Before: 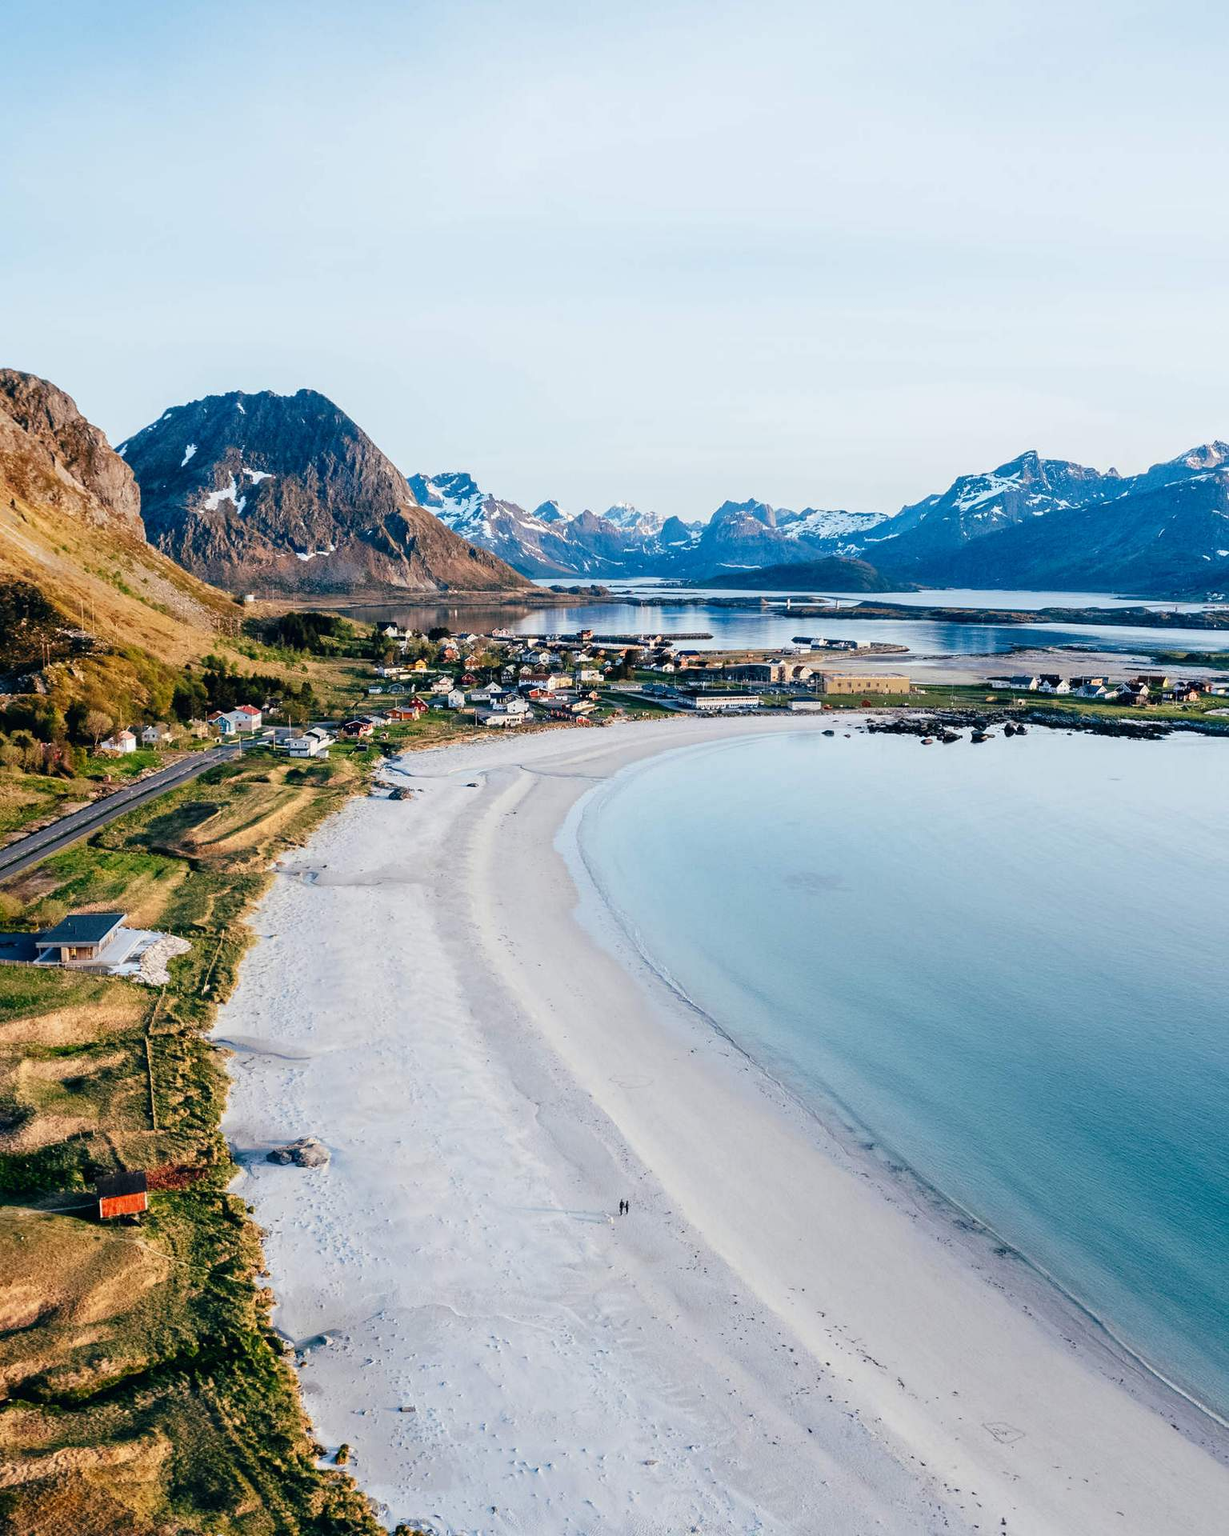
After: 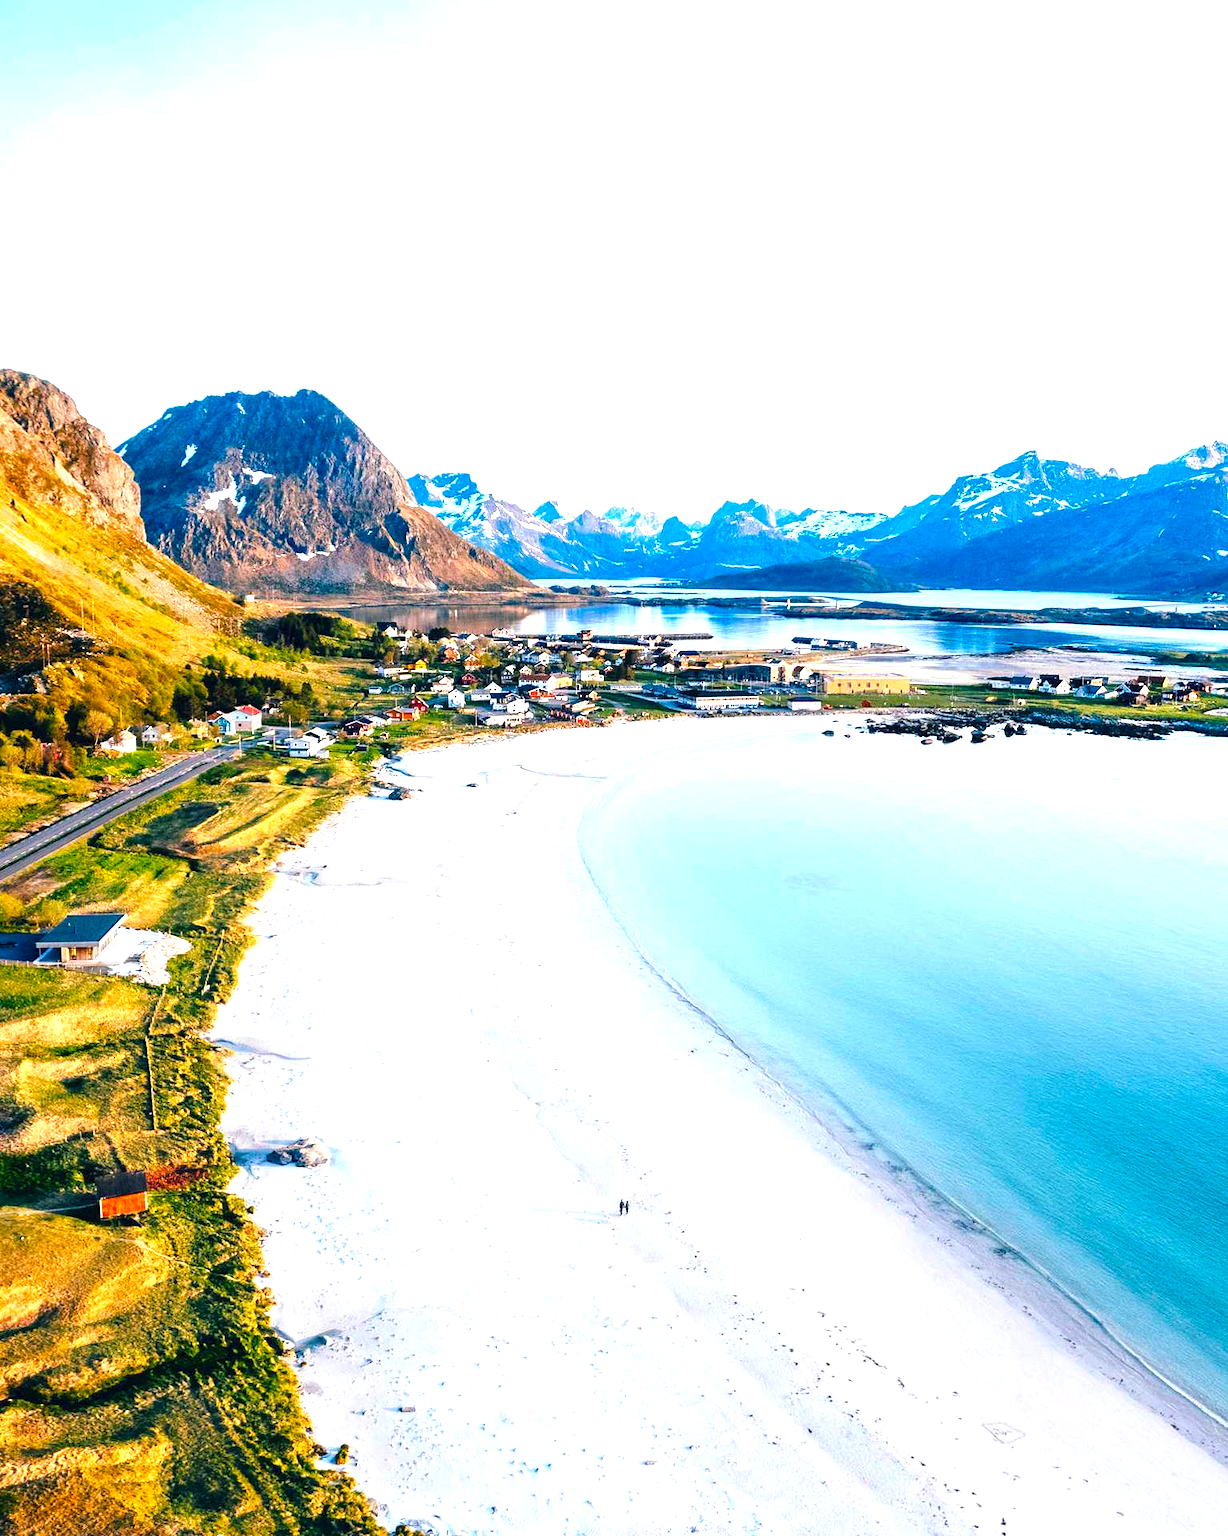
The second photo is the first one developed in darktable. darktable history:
exposure: exposure 1.089 EV, compensate highlight preservation false
color balance rgb: perceptual saturation grading › global saturation 40%, global vibrance 15%
